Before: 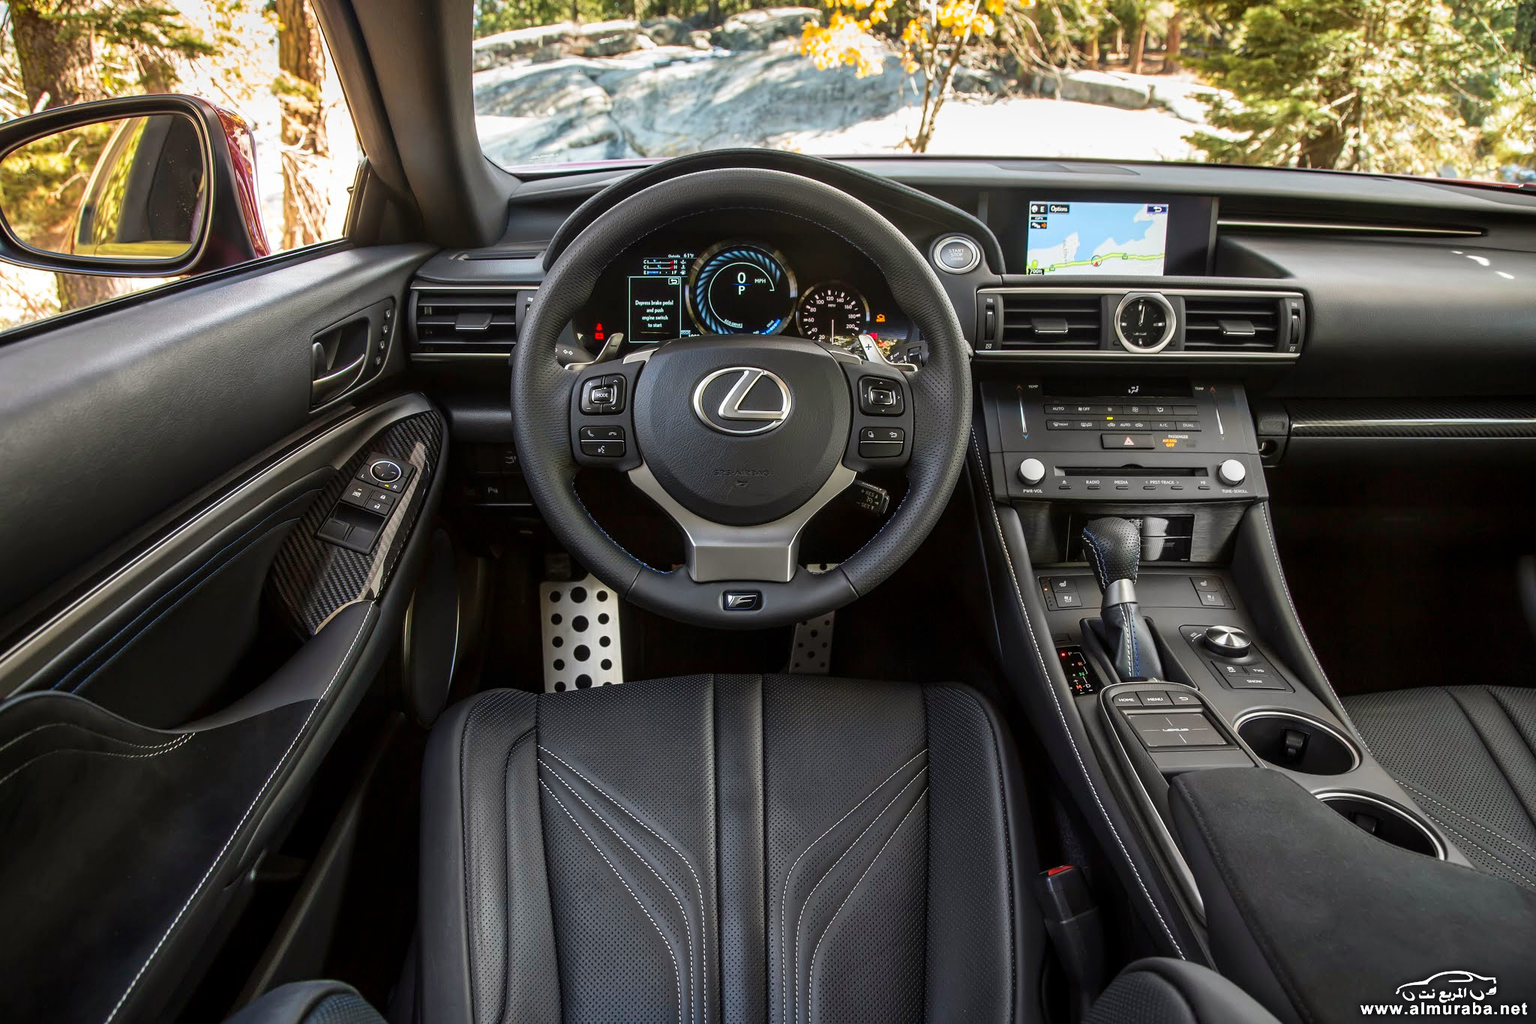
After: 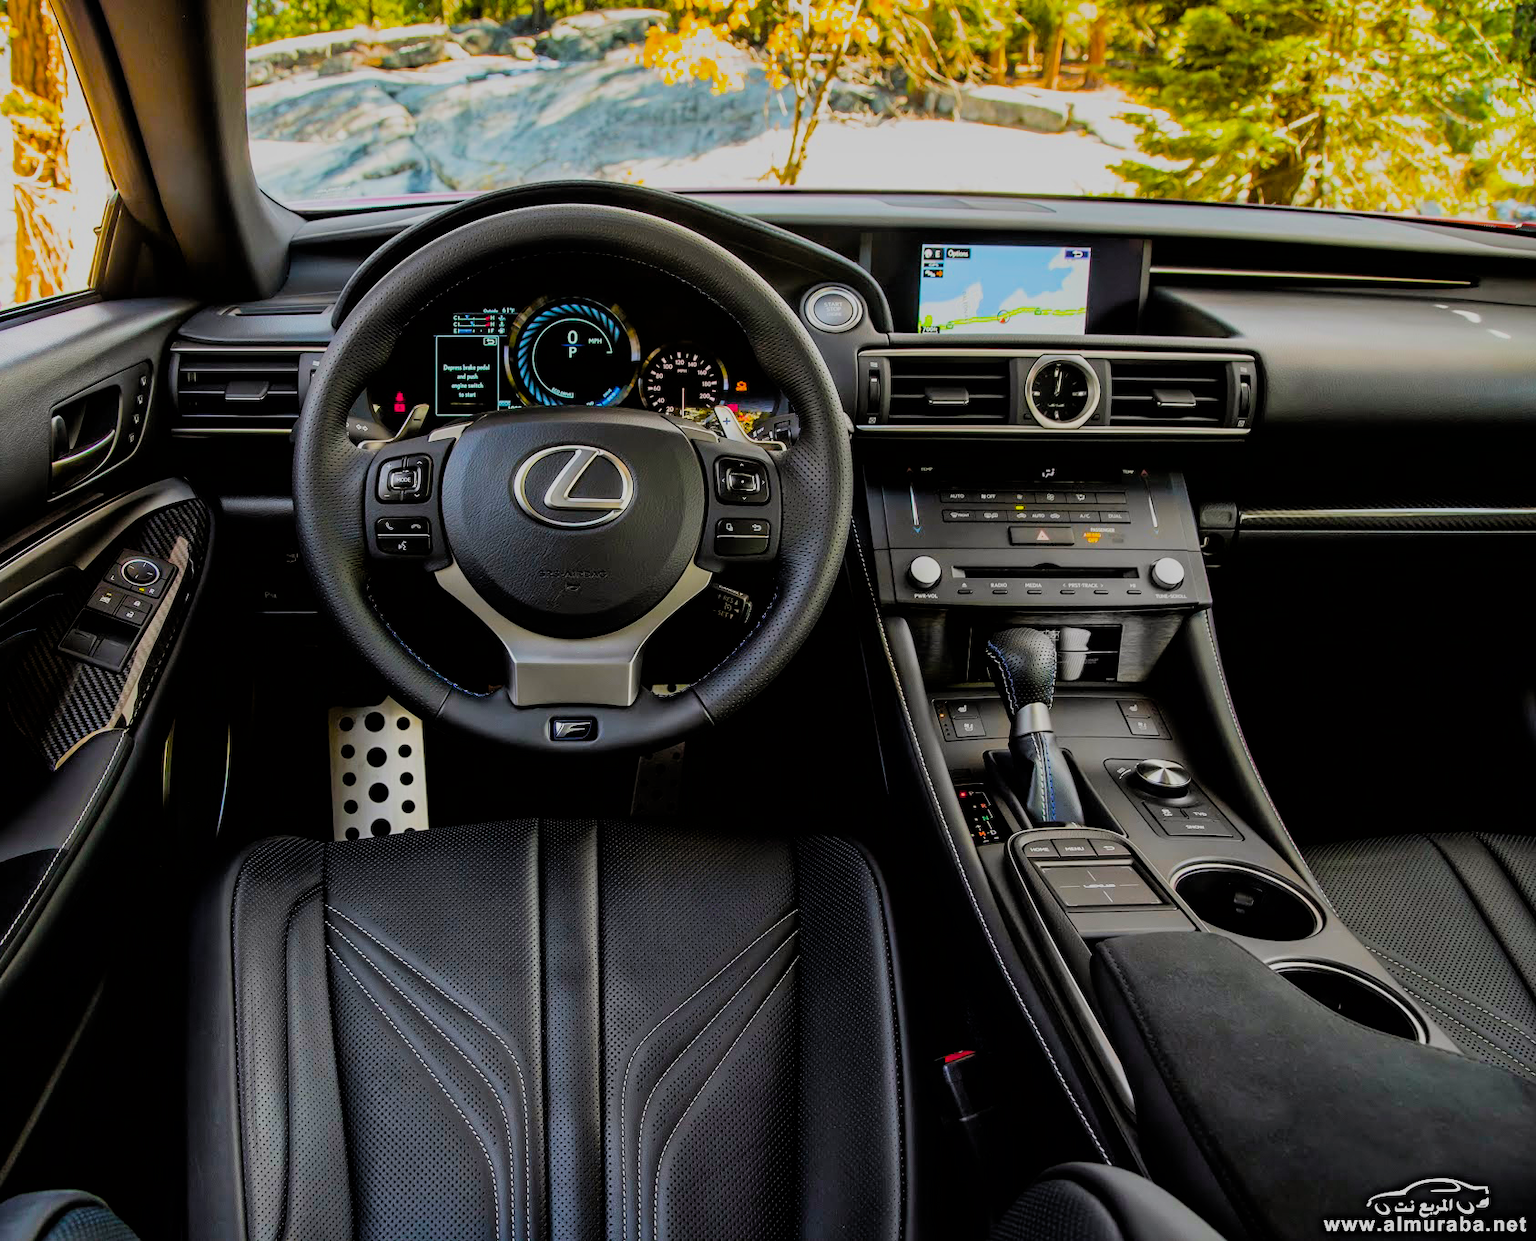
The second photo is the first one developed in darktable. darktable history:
color balance: input saturation 134.34%, contrast -10.04%, contrast fulcrum 19.67%, output saturation 133.51%
filmic rgb: black relative exposure -4.14 EV, white relative exposure 5.1 EV, hardness 2.11, contrast 1.165
crop: left 17.582%, bottom 0.031%
